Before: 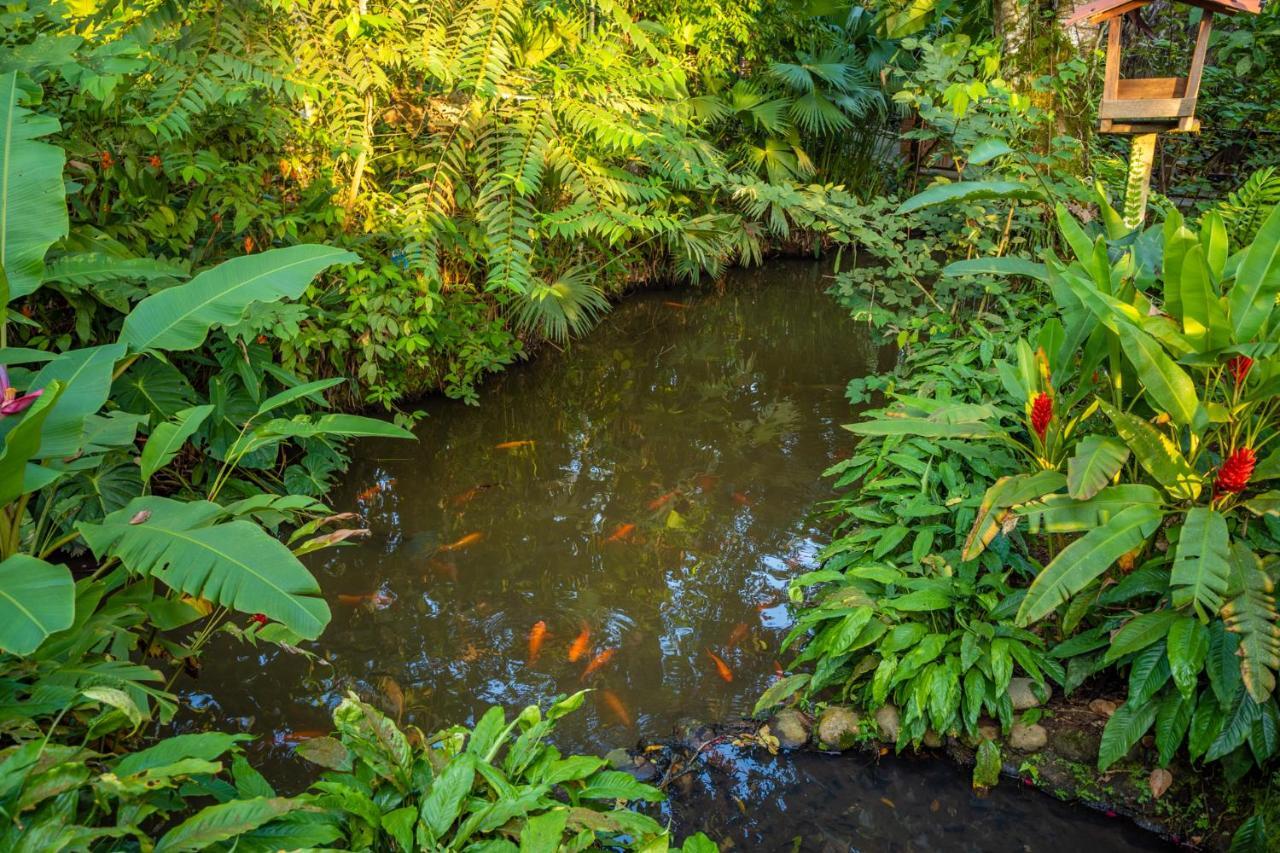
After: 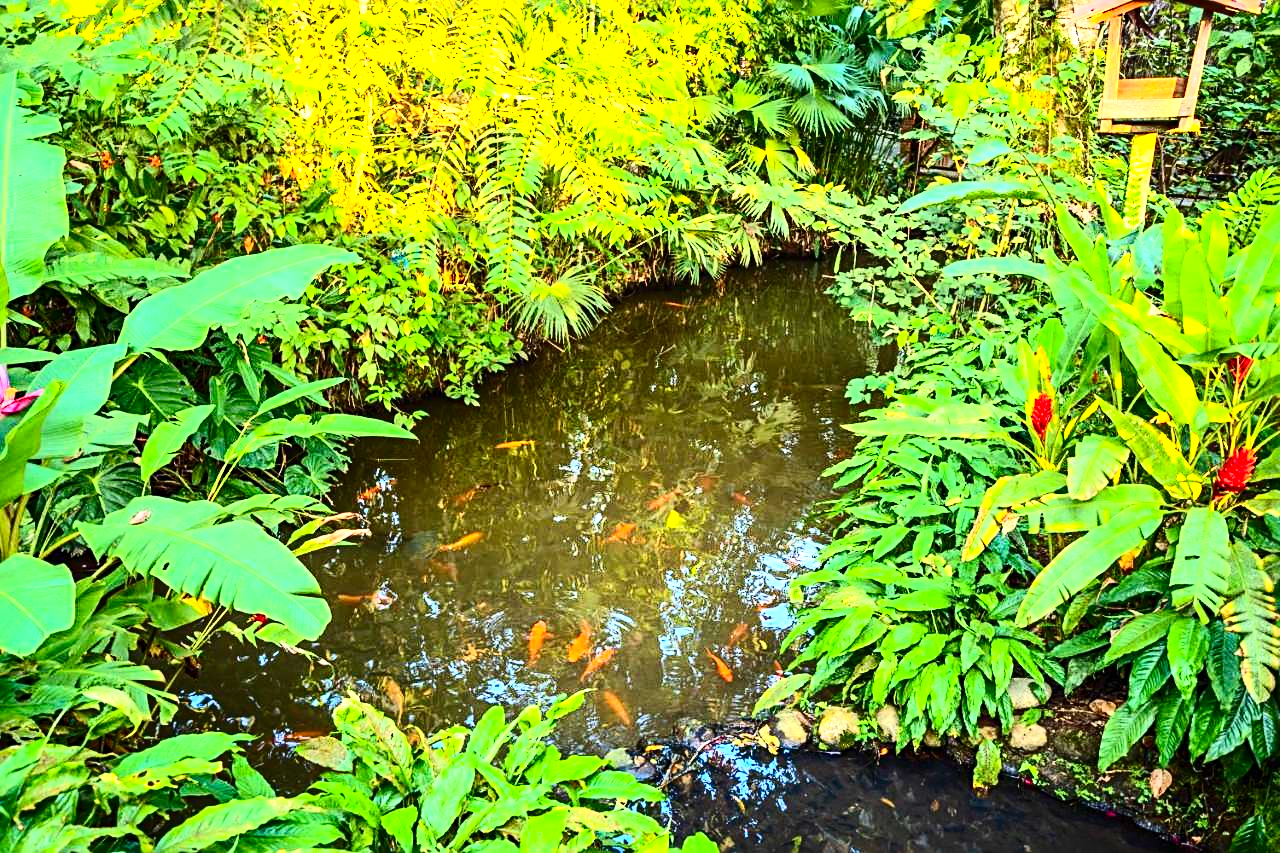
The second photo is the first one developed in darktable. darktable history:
exposure: black level correction 0, exposure 1.388 EV, compensate exposure bias true, compensate highlight preservation false
contrast brightness saturation: contrast 0.4, brightness 0.05, saturation 0.25
sharpen: radius 3.119
levels: levels [0, 0.499, 1]
